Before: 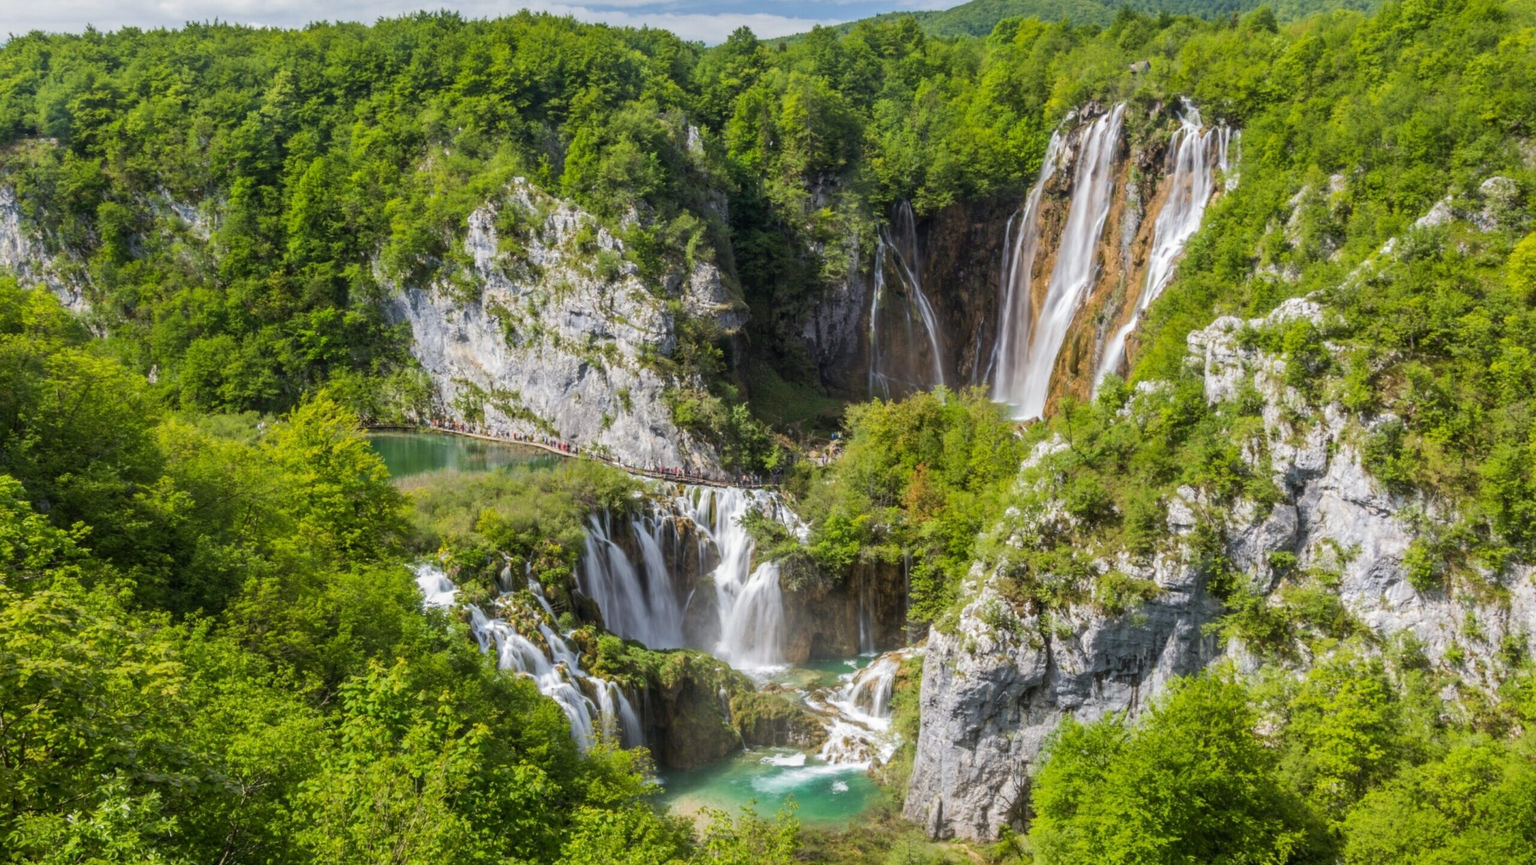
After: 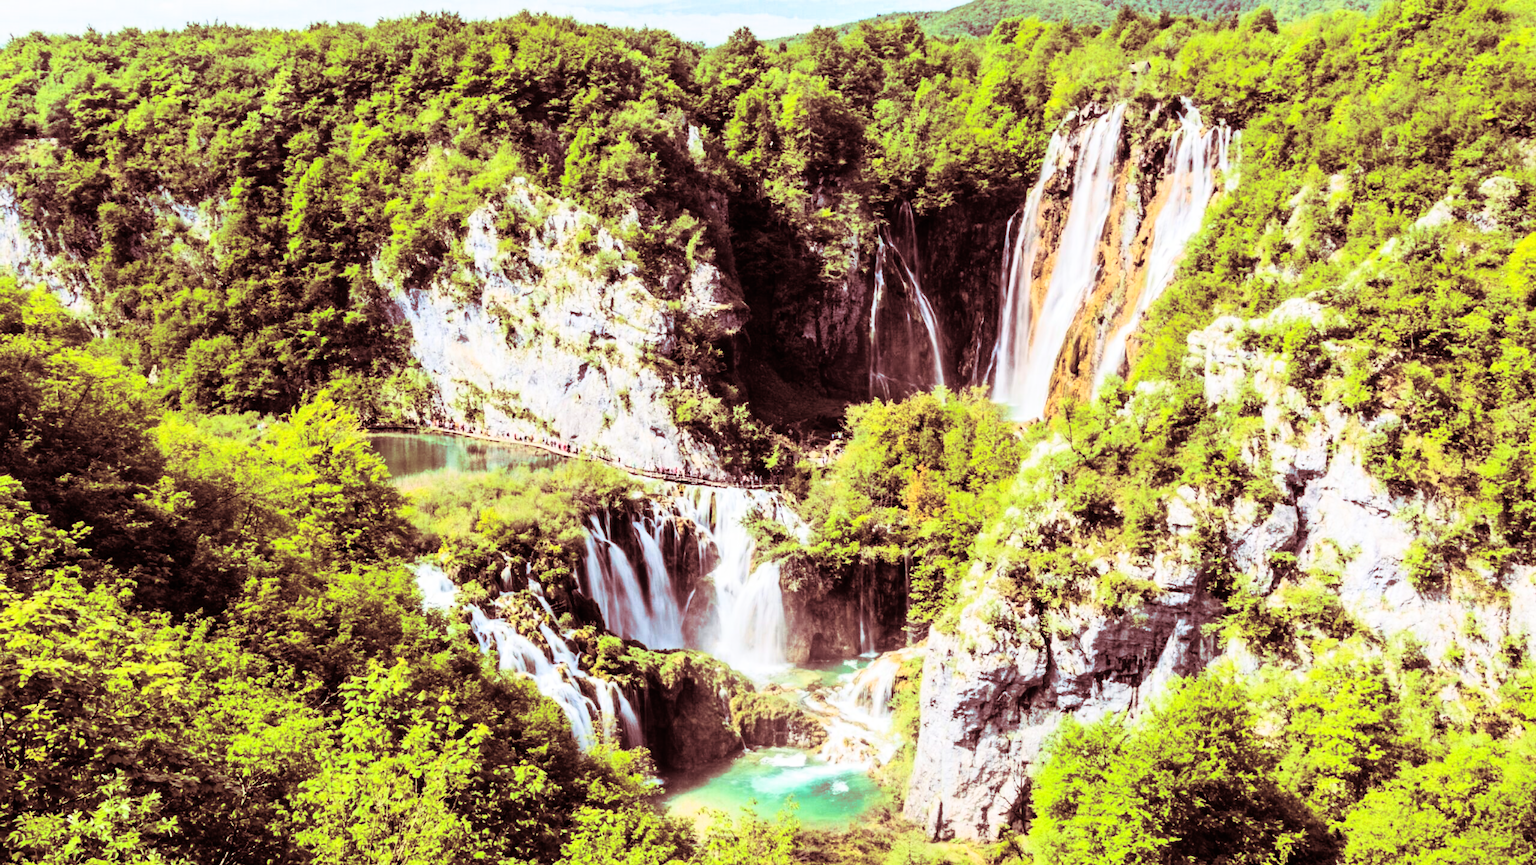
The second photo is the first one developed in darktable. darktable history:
rgb curve: curves: ch0 [(0, 0) (0.21, 0.15) (0.24, 0.21) (0.5, 0.75) (0.75, 0.96) (0.89, 0.99) (1, 1)]; ch1 [(0, 0.02) (0.21, 0.13) (0.25, 0.2) (0.5, 0.67) (0.75, 0.9) (0.89, 0.97) (1, 1)]; ch2 [(0, 0.02) (0.21, 0.13) (0.25, 0.2) (0.5, 0.67) (0.75, 0.9) (0.89, 0.97) (1, 1)], compensate middle gray true
split-toning: highlights › saturation 0, balance -61.83
